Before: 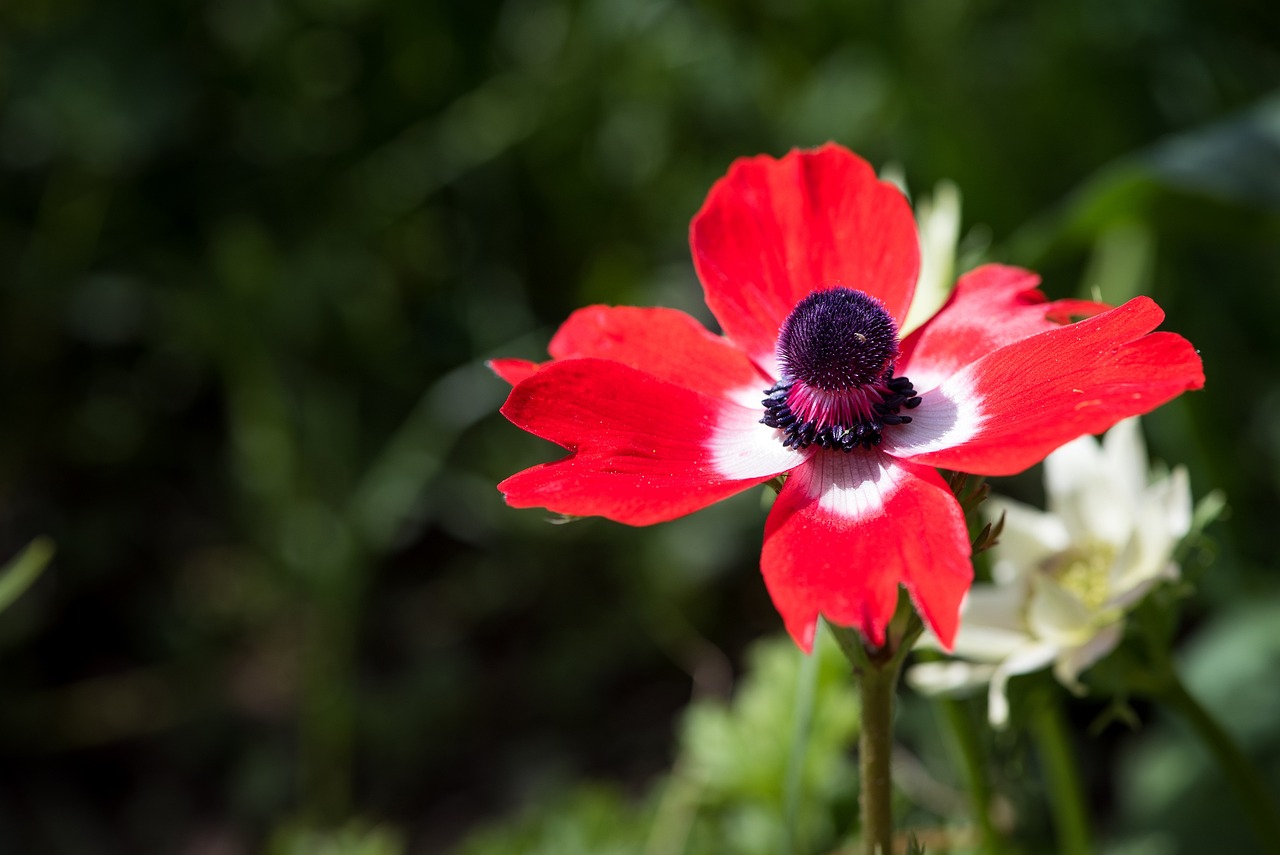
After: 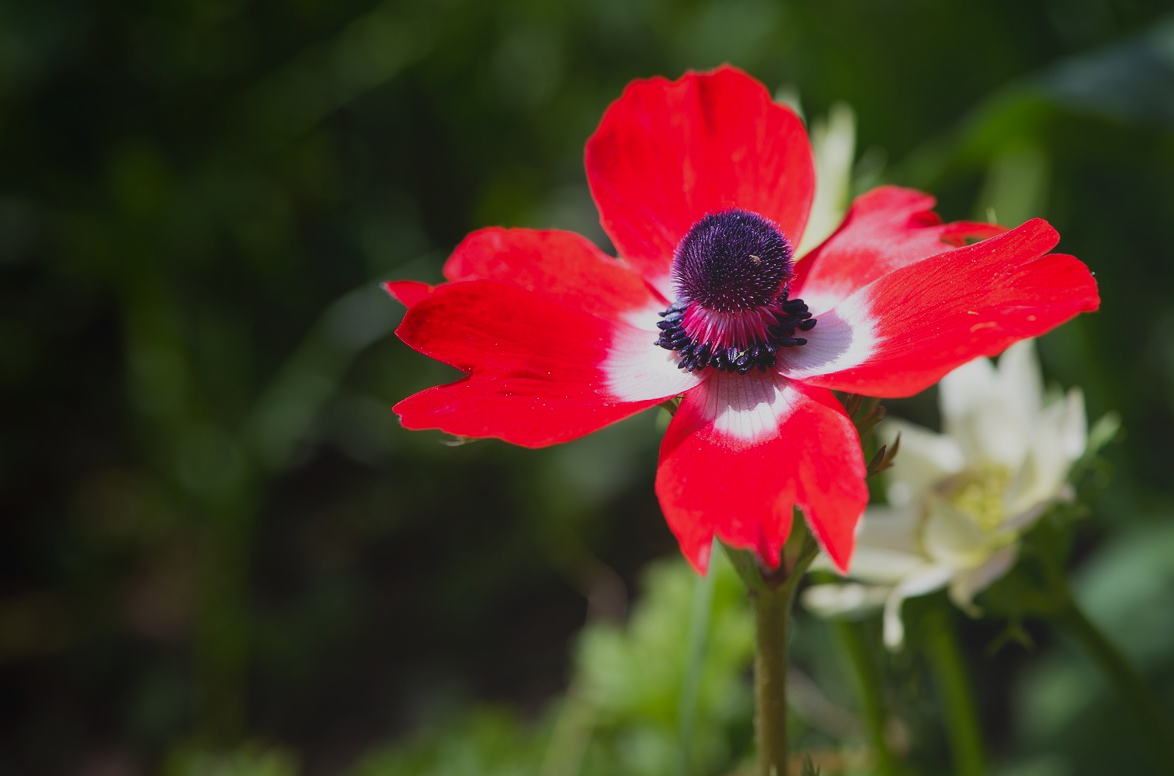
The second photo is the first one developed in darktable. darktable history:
crop and rotate: left 8.262%, top 9.226%
exposure: compensate highlight preservation false
local contrast: detail 70%
